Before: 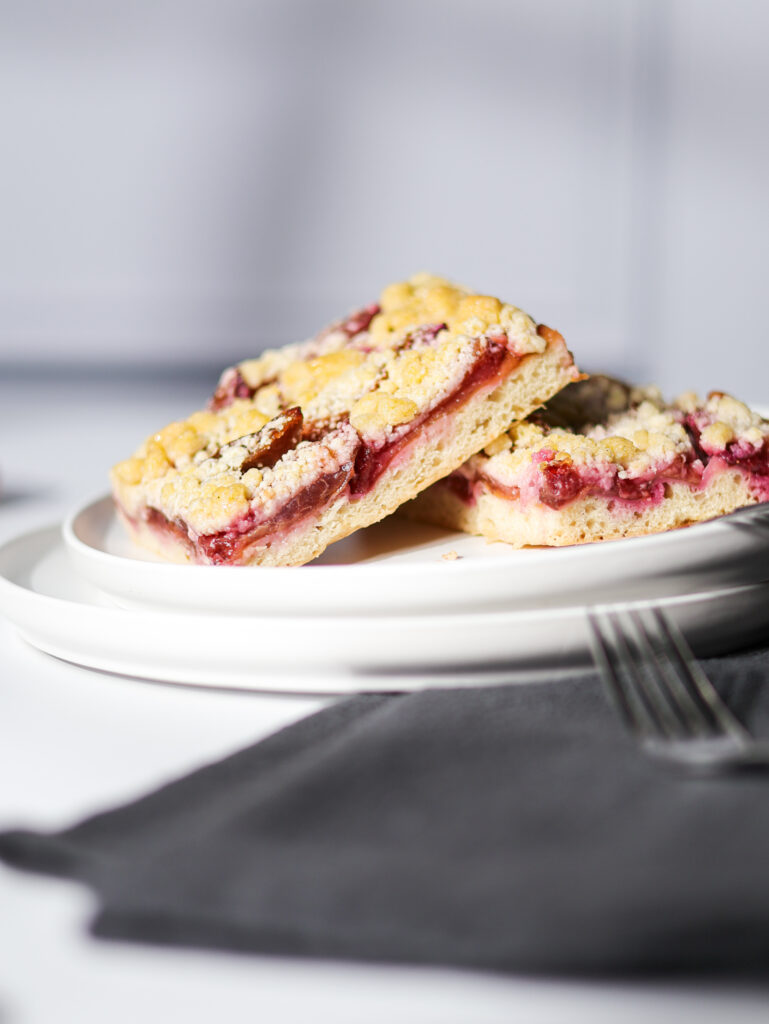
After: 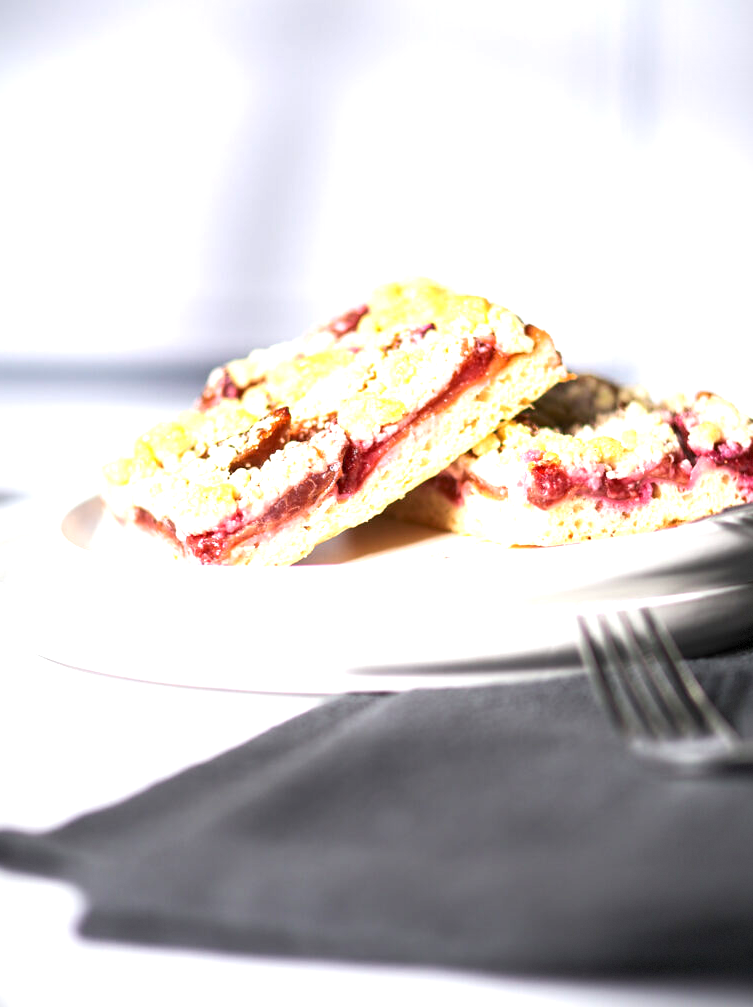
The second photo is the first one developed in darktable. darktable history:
vignetting: fall-off start 99.53%, fall-off radius 65.21%, saturation 0.383, automatic ratio true, dithering 8-bit output, unbound false
crop: left 1.676%, right 0.276%, bottom 1.613%
tone equalizer: -8 EV -1.11 EV, -7 EV -0.989 EV, -6 EV -0.891 EV, -5 EV -0.616 EV, -3 EV 0.584 EV, -2 EV 0.853 EV, -1 EV 0.991 EV, +0 EV 1.06 EV, smoothing diameter 24.84%, edges refinement/feathering 6.53, preserve details guided filter
